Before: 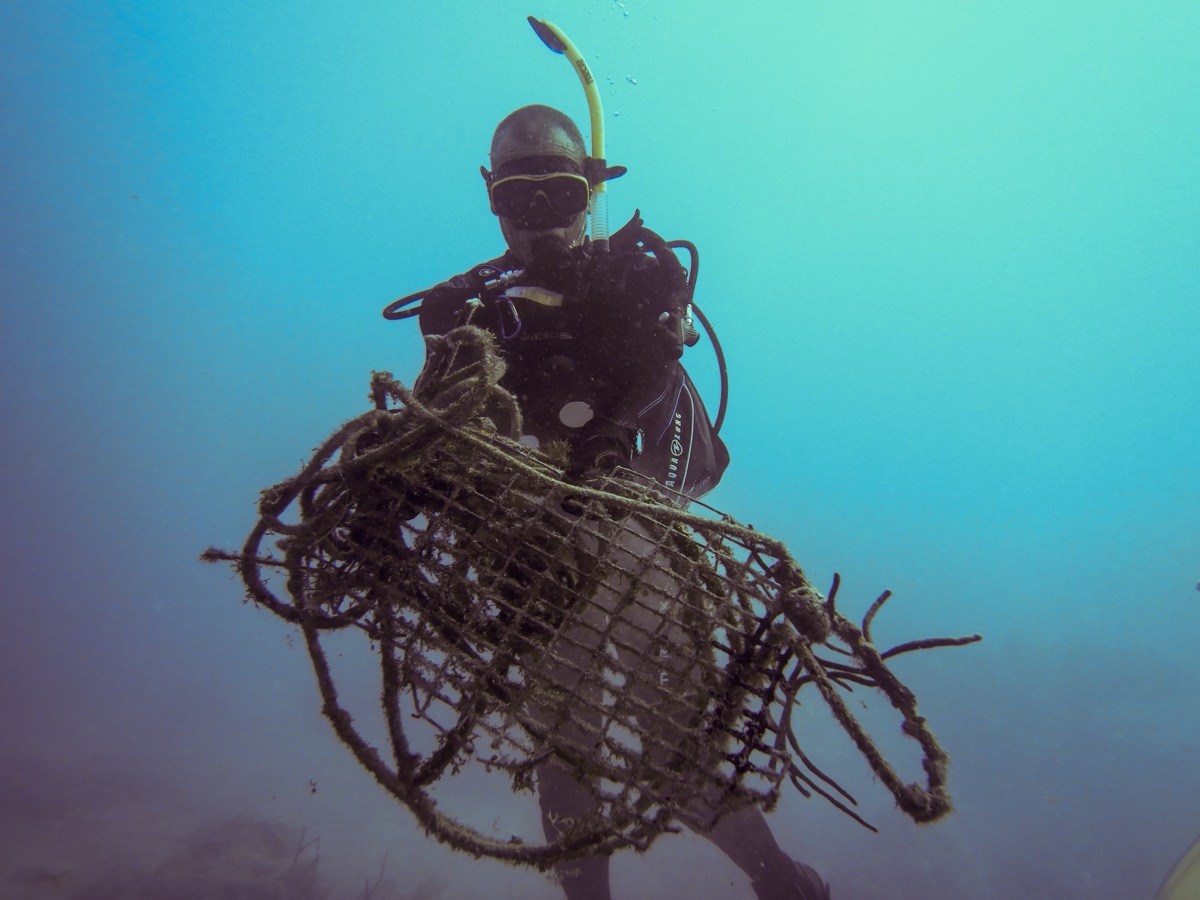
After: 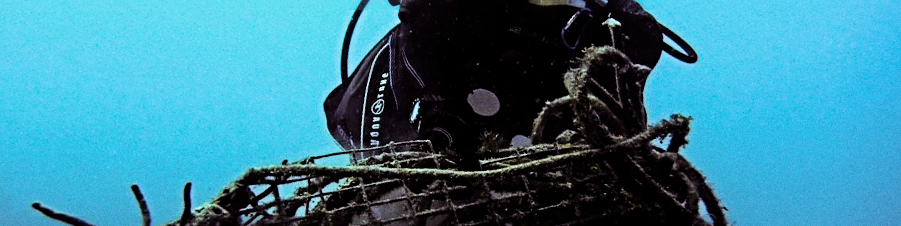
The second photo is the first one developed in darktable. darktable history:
rotate and perspective: automatic cropping original format, crop left 0, crop top 0
white balance: red 0.925, blue 1.046
grain: coarseness 0.09 ISO, strength 16.61%
crop and rotate: angle 16.12°, top 30.835%, bottom 35.653%
sharpen: radius 4
tone equalizer: -8 EV -0.417 EV, -7 EV -0.389 EV, -6 EV -0.333 EV, -5 EV -0.222 EV, -3 EV 0.222 EV, -2 EV 0.333 EV, -1 EV 0.389 EV, +0 EV 0.417 EV, edges refinement/feathering 500, mask exposure compensation -1.57 EV, preserve details no
filmic rgb: black relative exposure -5 EV, white relative exposure 3.5 EV, hardness 3.19, contrast 1.4, highlights saturation mix -50%
velvia: strength 45%
